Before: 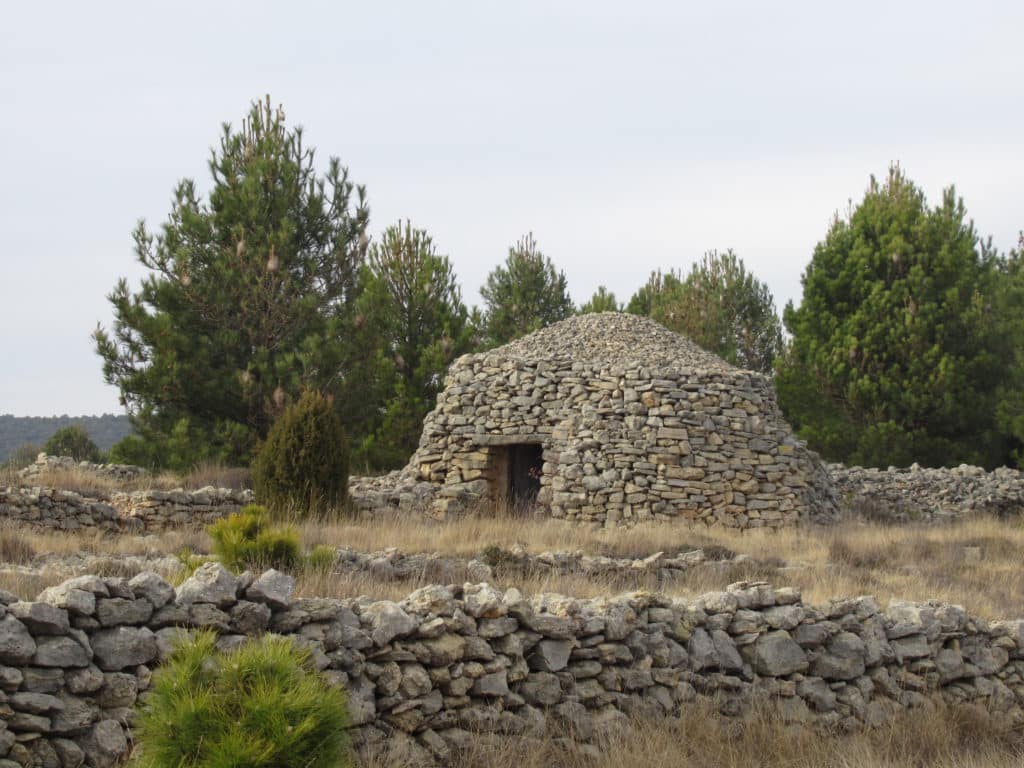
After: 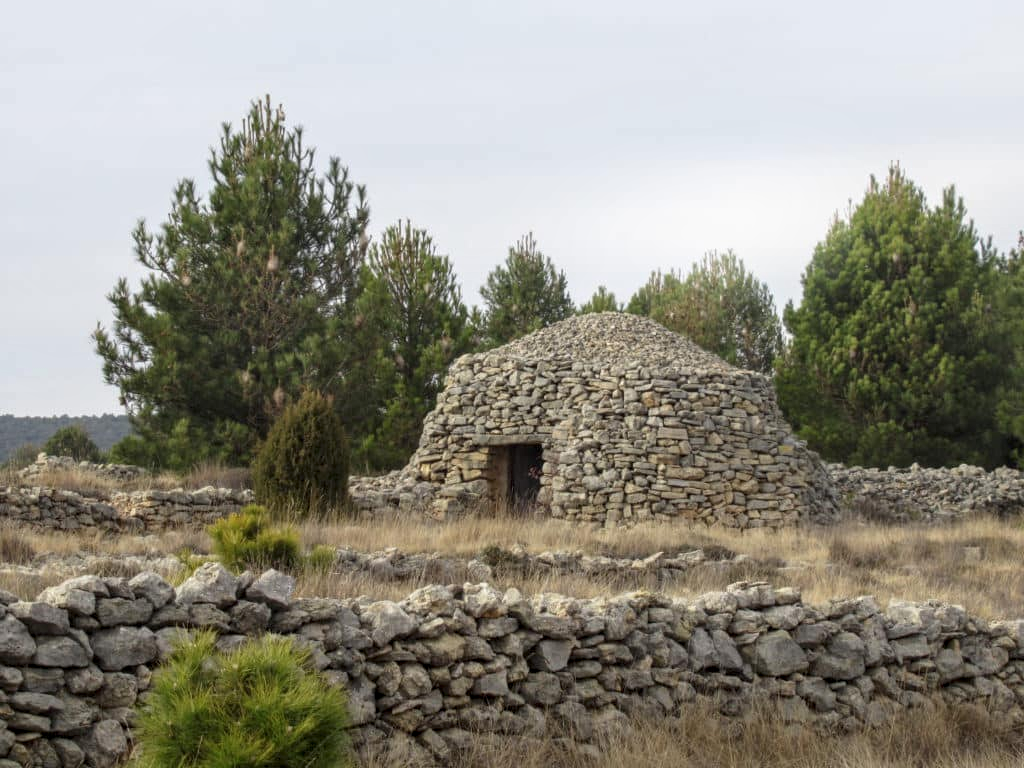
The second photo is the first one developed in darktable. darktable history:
bloom: size 9%, threshold 100%, strength 7%
local contrast: detail 130%
